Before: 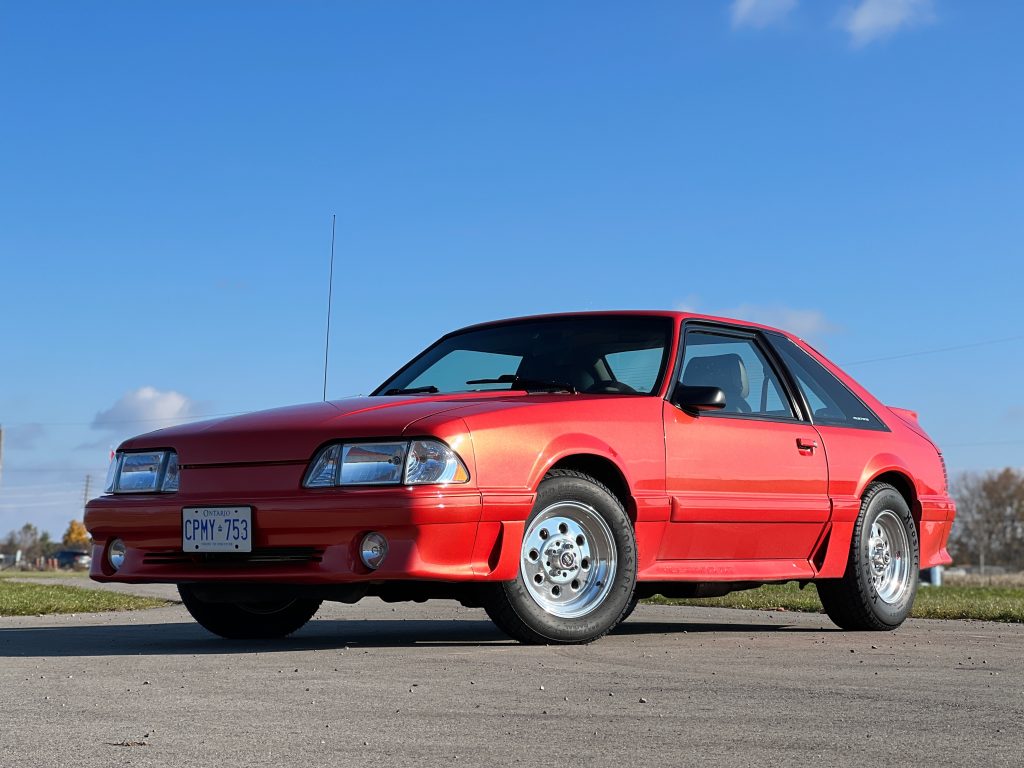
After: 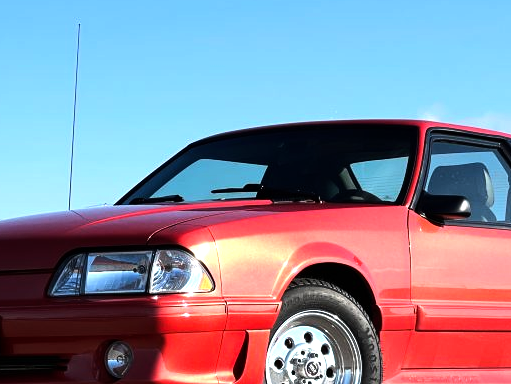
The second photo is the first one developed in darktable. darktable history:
tone equalizer: -8 EV -1.08 EV, -7 EV -1.01 EV, -6 EV -0.867 EV, -5 EV -0.578 EV, -3 EV 0.578 EV, -2 EV 0.867 EV, -1 EV 1.01 EV, +0 EV 1.08 EV, edges refinement/feathering 500, mask exposure compensation -1.57 EV, preserve details no
crop: left 25%, top 25%, right 25%, bottom 25%
